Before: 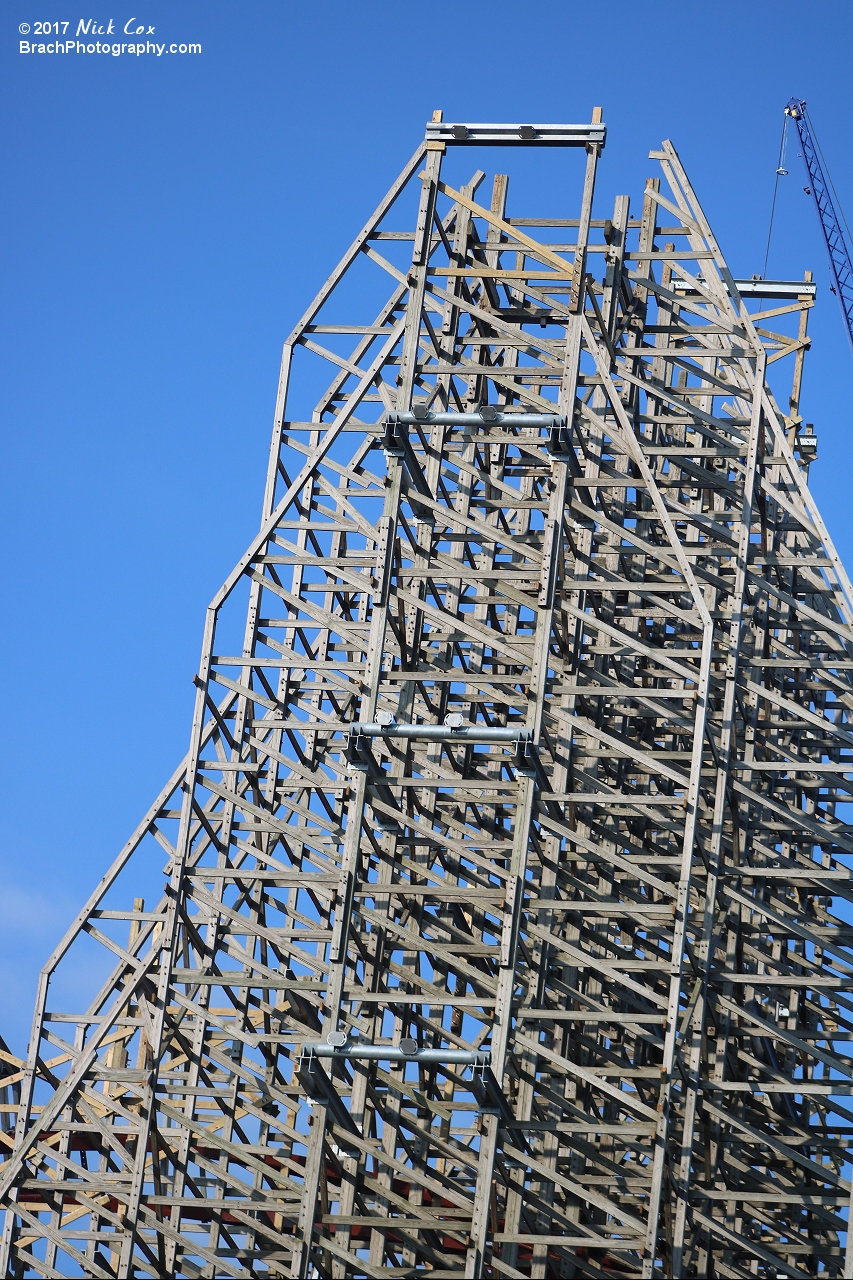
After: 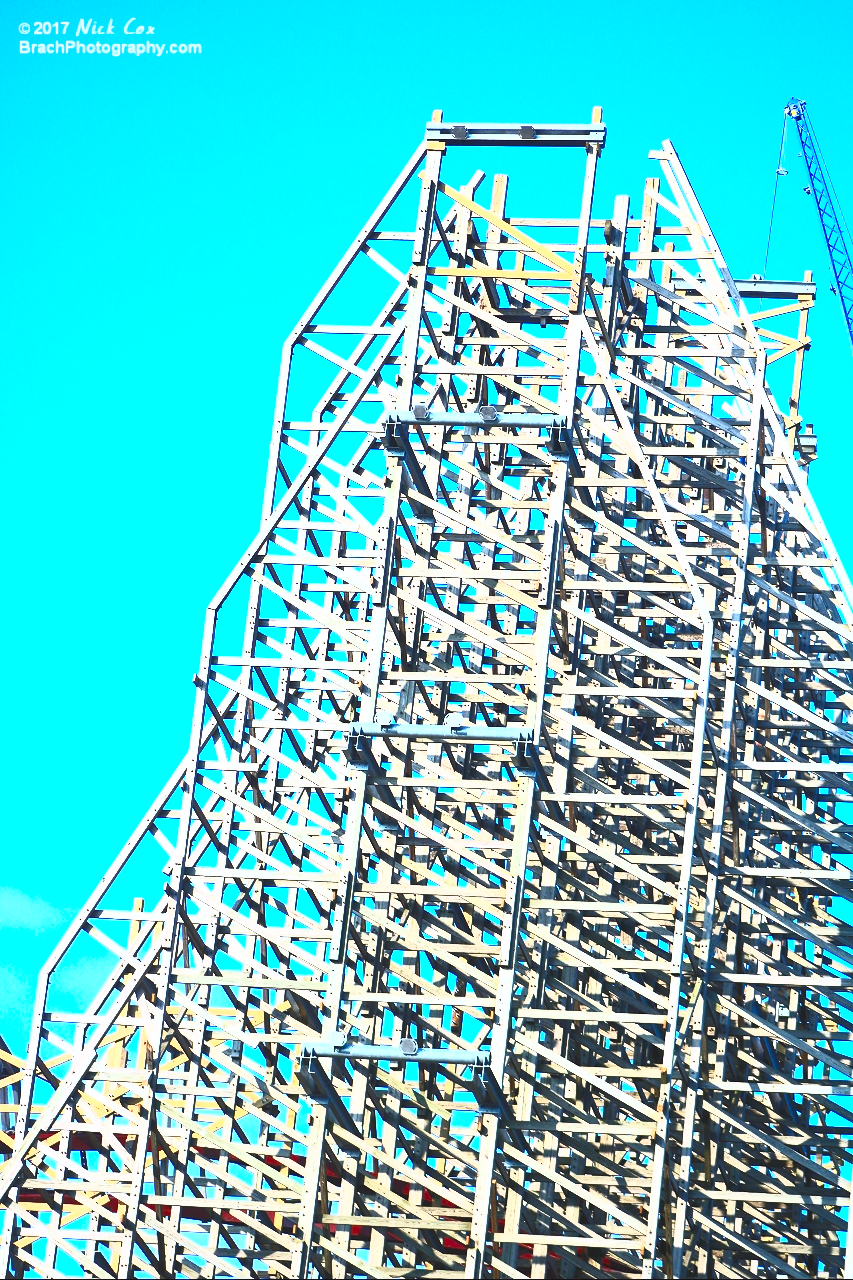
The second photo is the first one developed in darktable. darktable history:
contrast brightness saturation: contrast 1, brightness 1, saturation 1
white balance: red 0.976, blue 1.04
exposure: black level correction 0, exposure 0.5 EV, compensate exposure bias true, compensate highlight preservation false
